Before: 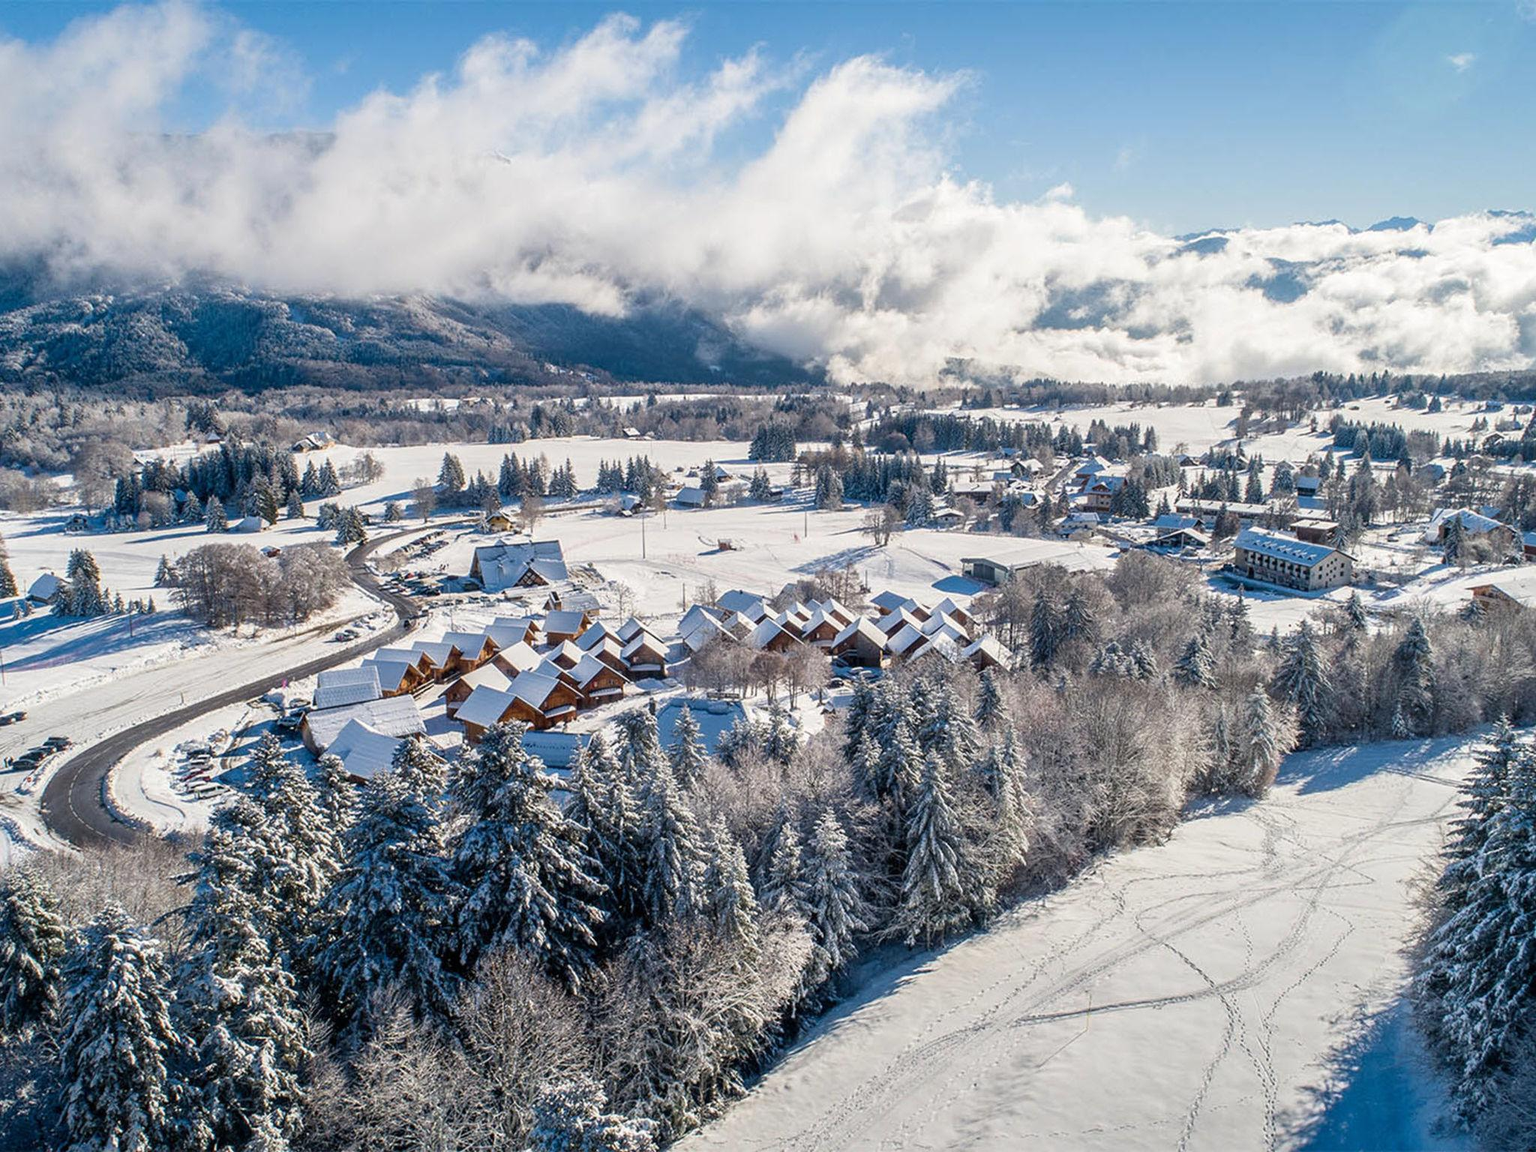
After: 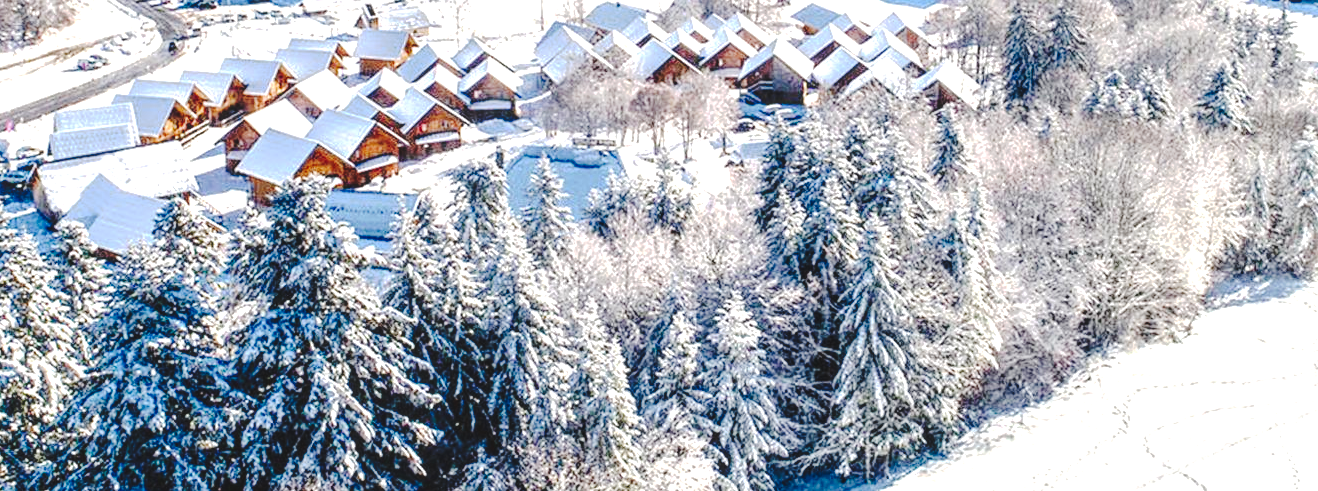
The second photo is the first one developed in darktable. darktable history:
crop: left 18.091%, top 51.13%, right 17.525%, bottom 16.85%
exposure: black level correction 0, exposure 1.173 EV, compensate exposure bias true, compensate highlight preservation false
tone curve: curves: ch0 [(0, 0) (0.003, 0.079) (0.011, 0.083) (0.025, 0.088) (0.044, 0.095) (0.069, 0.106) (0.1, 0.115) (0.136, 0.127) (0.177, 0.152) (0.224, 0.198) (0.277, 0.263) (0.335, 0.371) (0.399, 0.483) (0.468, 0.582) (0.543, 0.664) (0.623, 0.726) (0.709, 0.793) (0.801, 0.842) (0.898, 0.896) (1, 1)], preserve colors none
local contrast: on, module defaults
